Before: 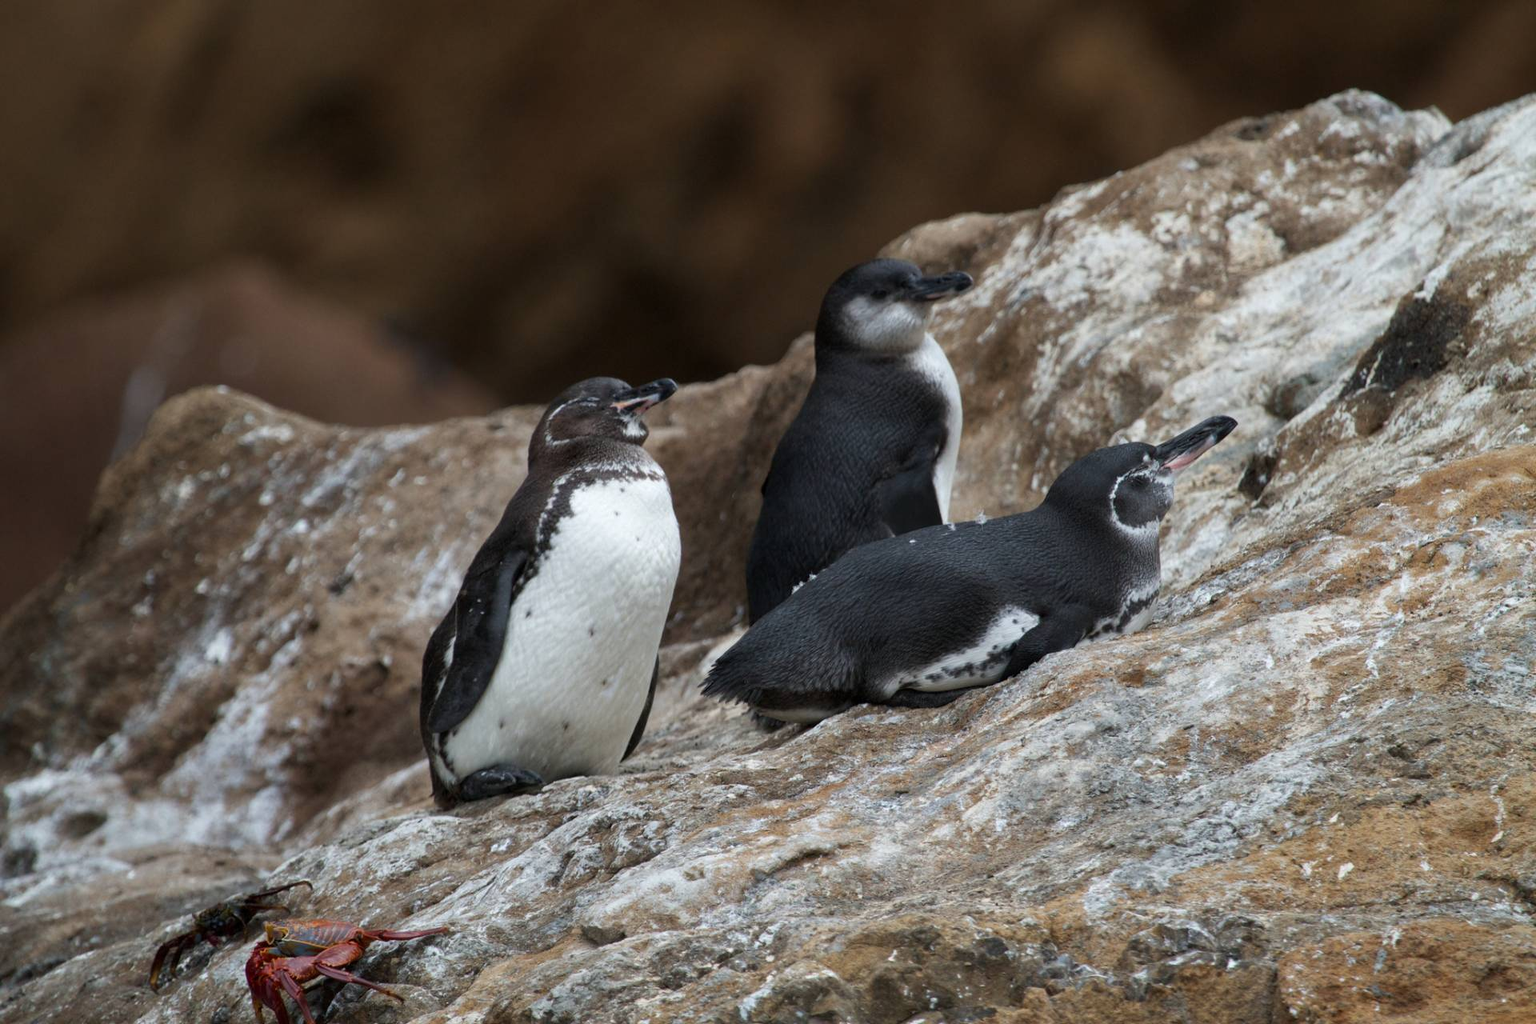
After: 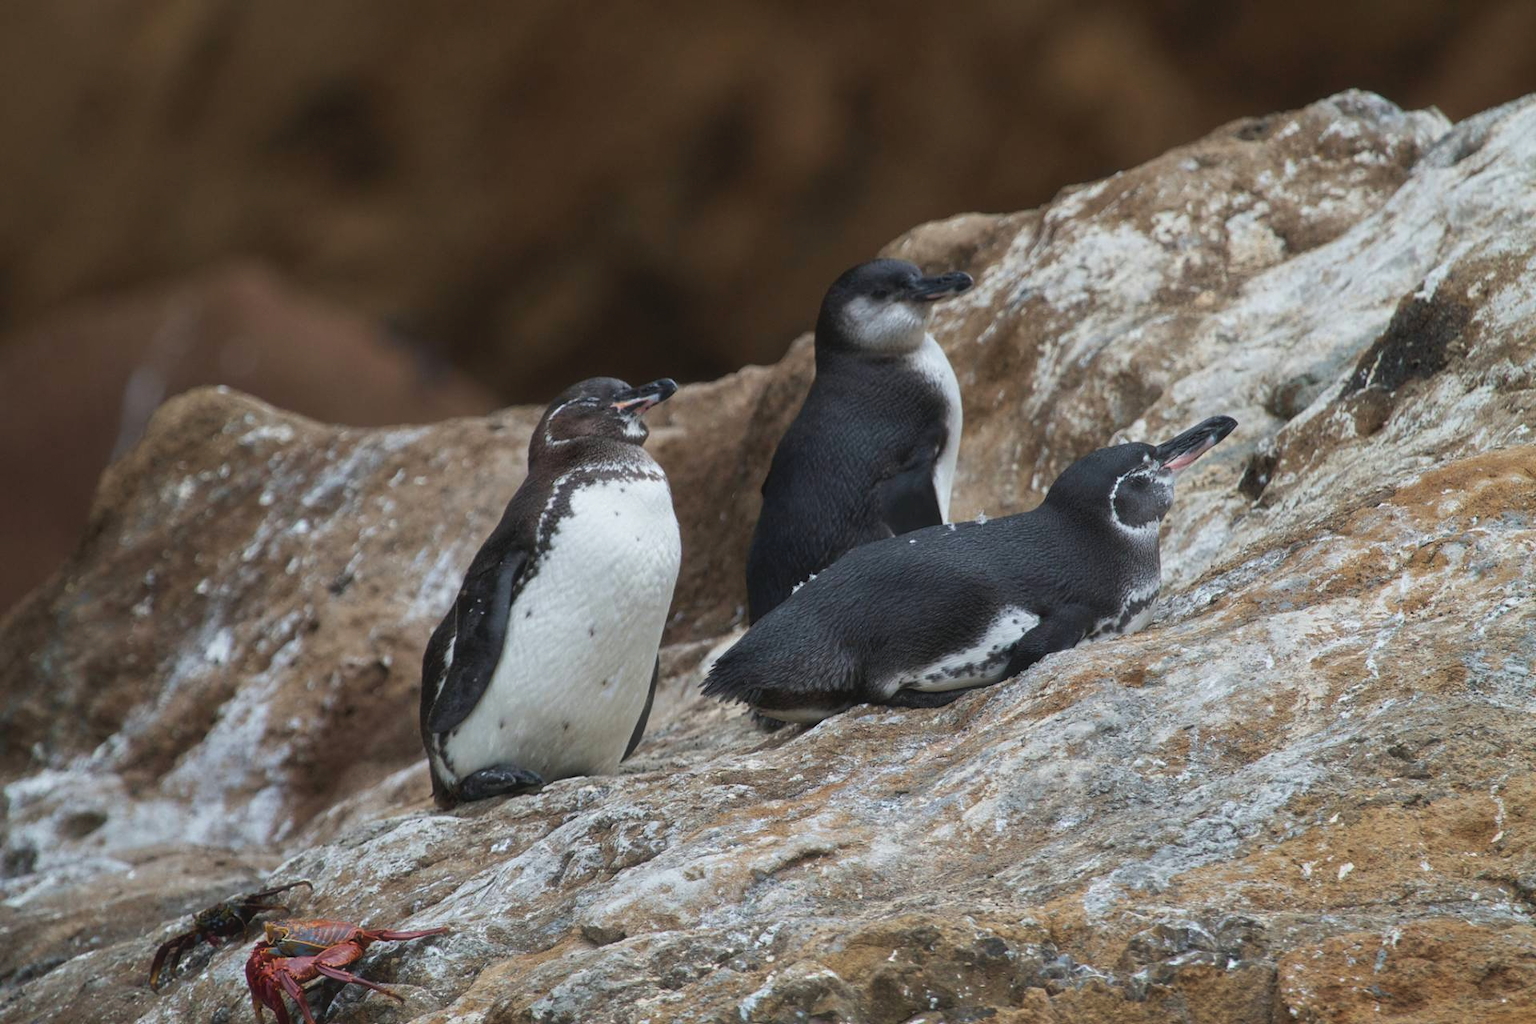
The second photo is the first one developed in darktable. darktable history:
contrast equalizer: octaves 7, y [[0.502, 0.505, 0.512, 0.529, 0.564, 0.588], [0.5 ×6], [0.502, 0.505, 0.512, 0.529, 0.564, 0.588], [0, 0.001, 0.001, 0.004, 0.008, 0.011], [0, 0.001, 0.001, 0.004, 0.008, 0.011]]
contrast brightness saturation: contrast -0.12
velvia: strength 17.03%
haze removal: strength -0.098, adaptive false
